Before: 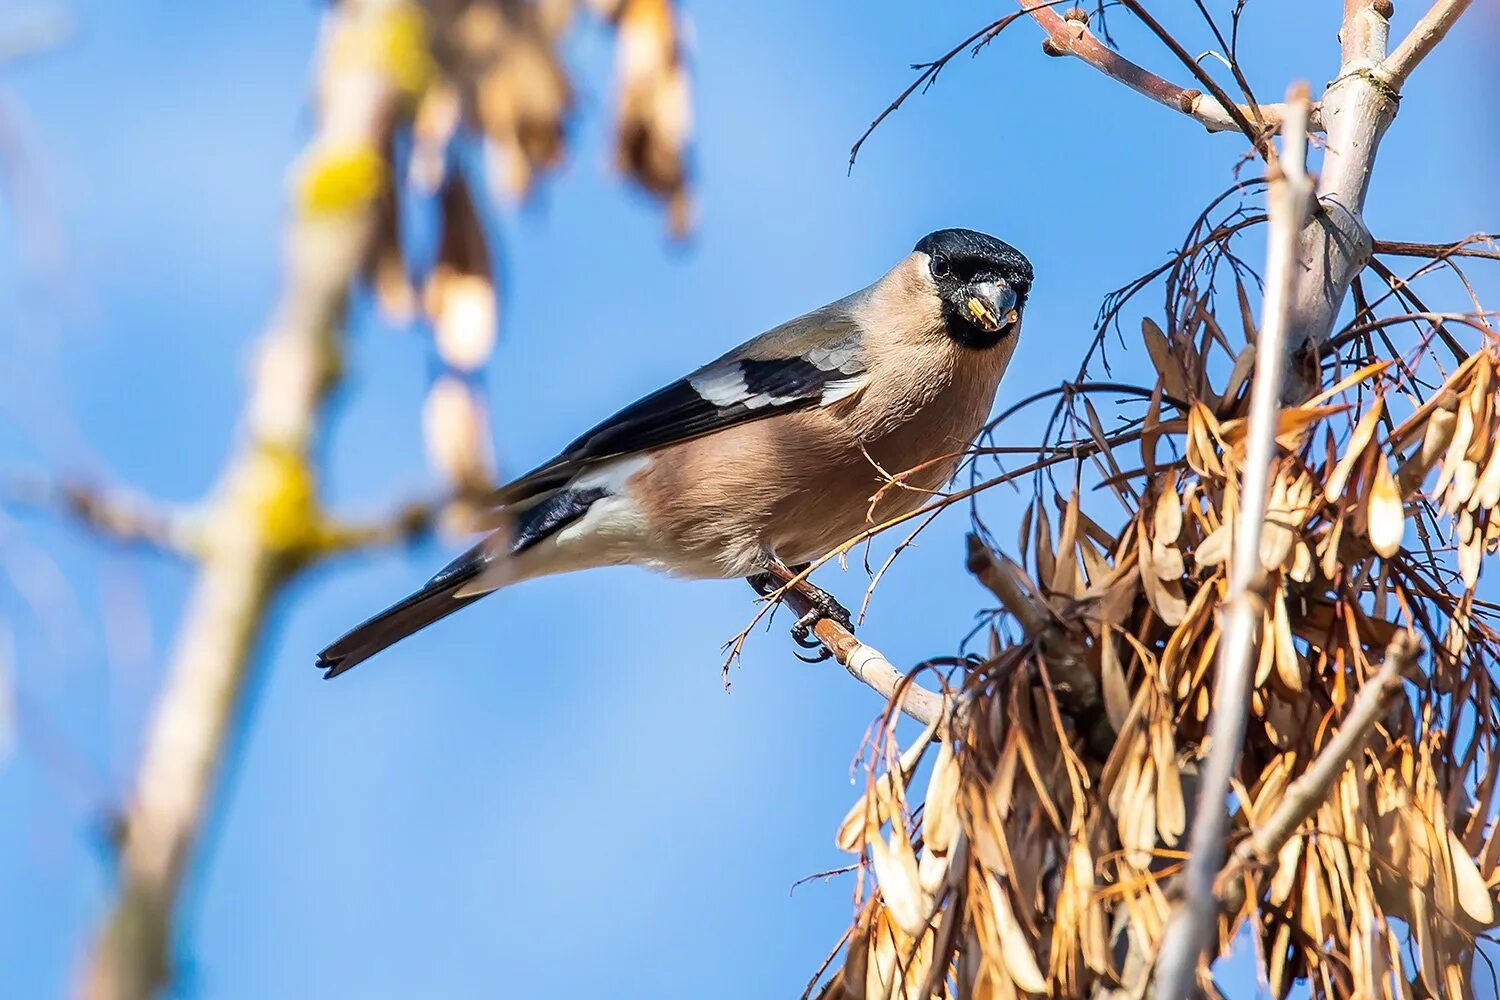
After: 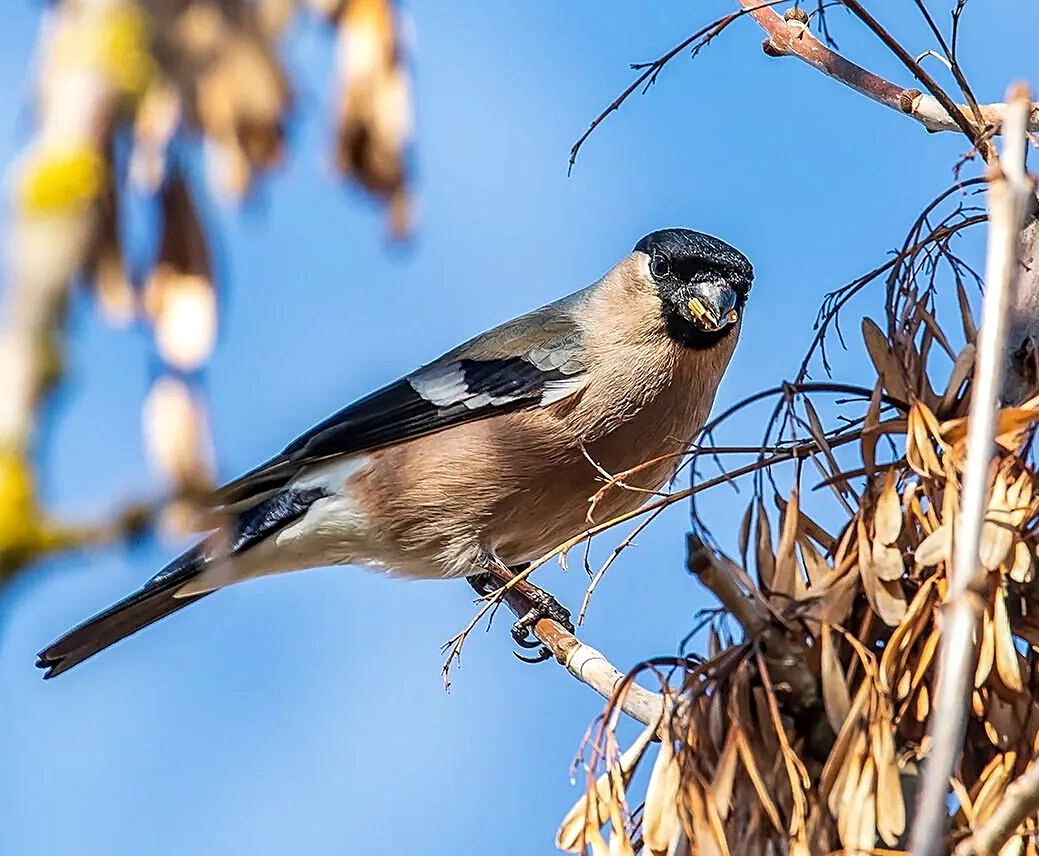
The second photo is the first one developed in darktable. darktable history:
crop: left 18.675%, right 12.039%, bottom 14.388%
local contrast: on, module defaults
sharpen: on, module defaults
